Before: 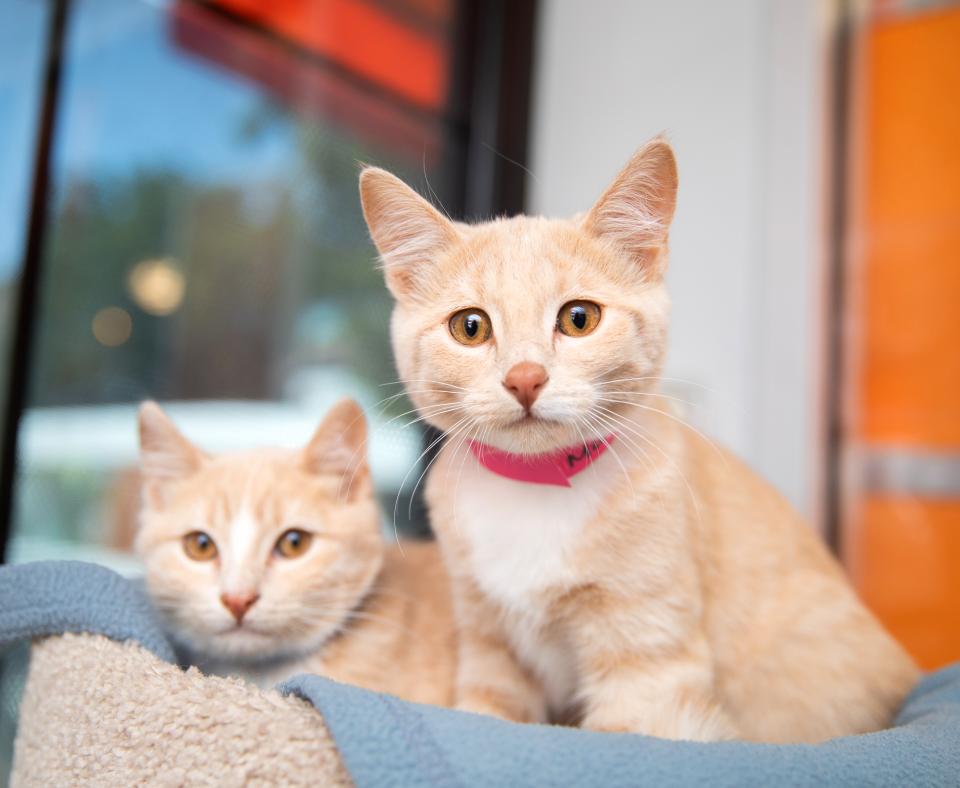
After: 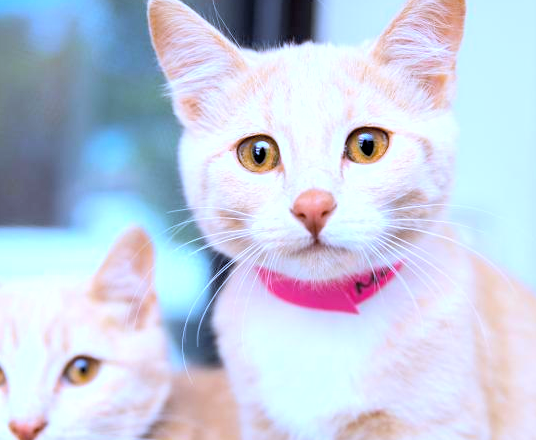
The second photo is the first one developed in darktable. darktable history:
tone equalizer: -8 EV -0.417 EV, -7 EV -0.389 EV, -6 EV -0.333 EV, -5 EV -0.222 EV, -3 EV 0.222 EV, -2 EV 0.333 EV, -1 EV 0.389 EV, +0 EV 0.417 EV, edges refinement/feathering 500, mask exposure compensation -1.57 EV, preserve details no
contrast brightness saturation: brightness 0.15
color balance rgb: perceptual saturation grading › global saturation 25%, global vibrance 20%
exposure: black level correction 0.009, exposure 0.014 EV, compensate highlight preservation false
white balance: red 0.871, blue 1.249
crop and rotate: left 22.13%, top 22.054%, right 22.026%, bottom 22.102%
